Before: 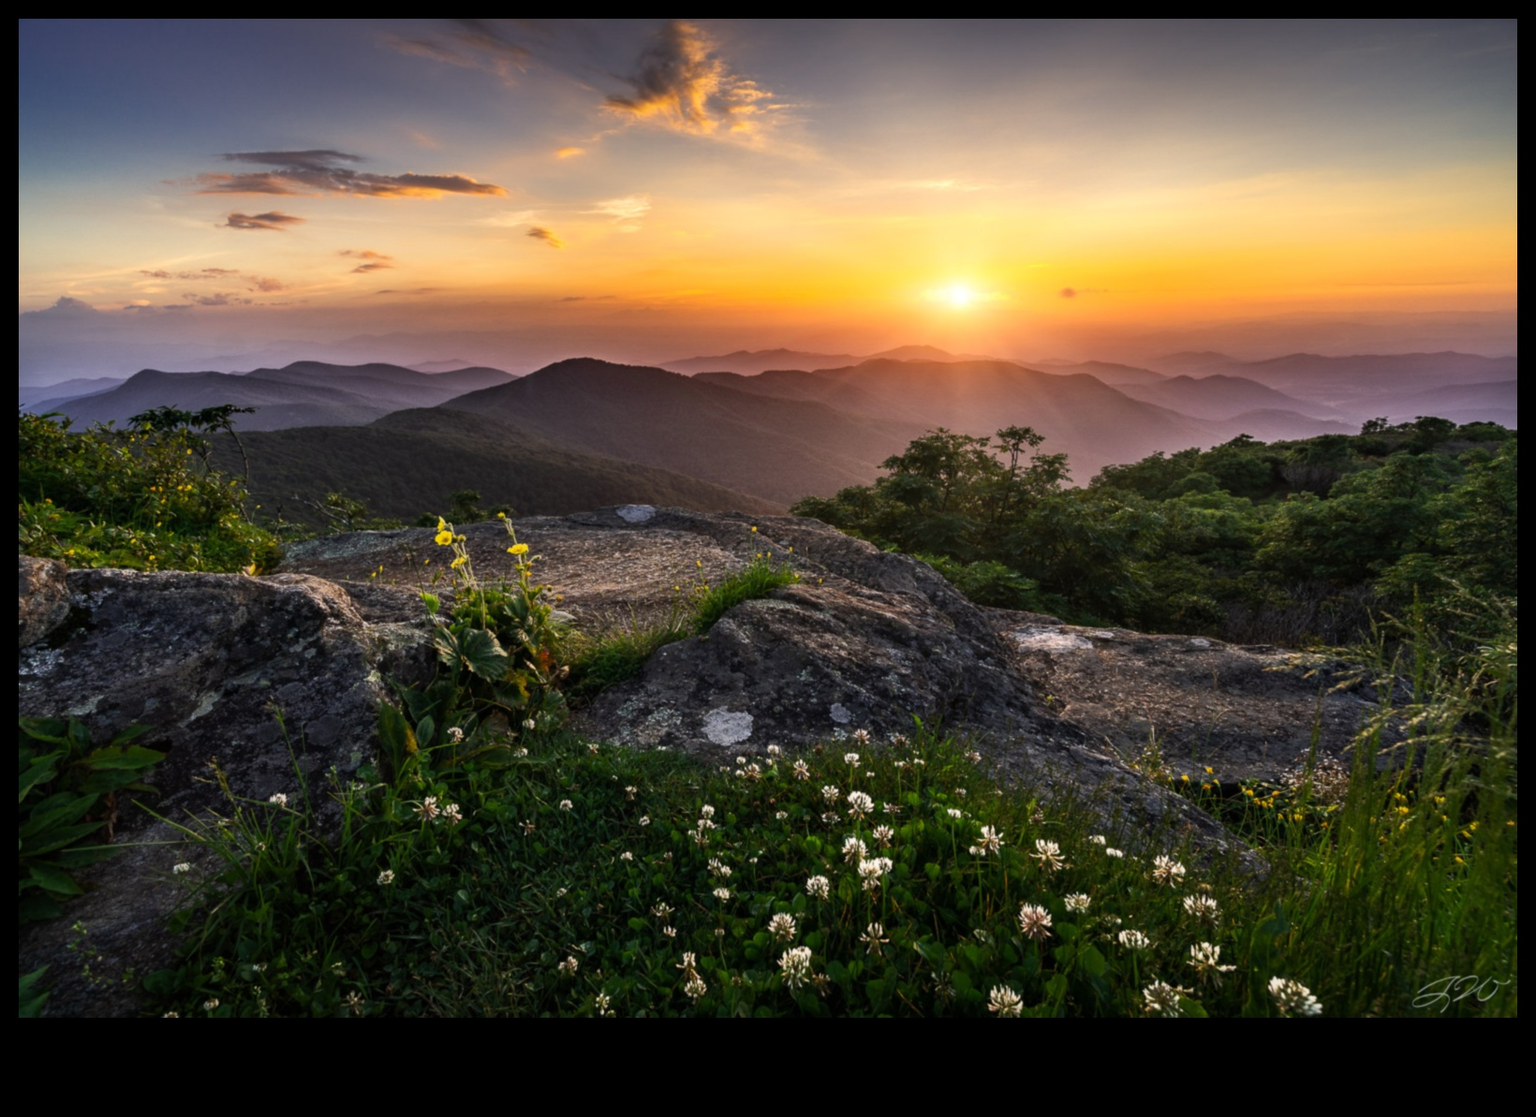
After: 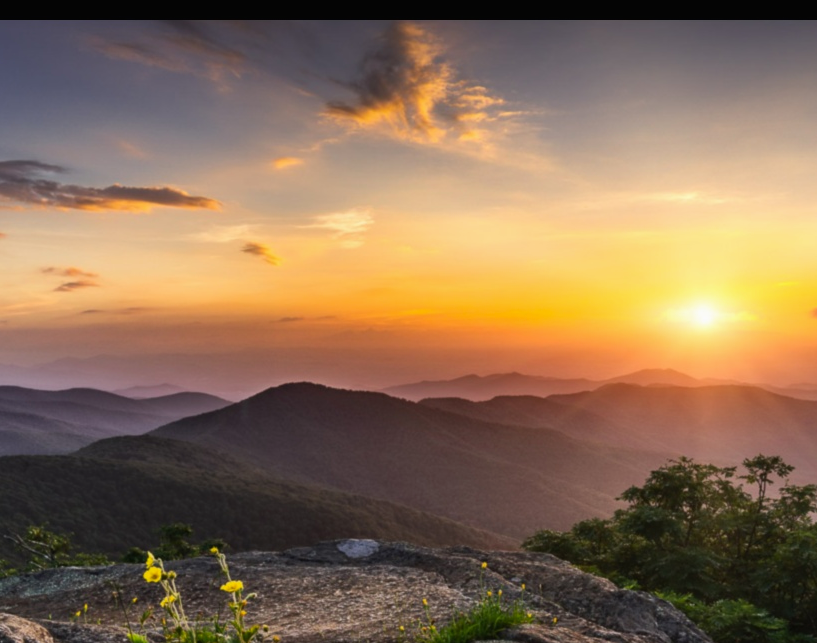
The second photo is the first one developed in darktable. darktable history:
contrast brightness saturation: contrast -0.024, brightness -0.013, saturation 0.036
crop: left 19.594%, right 30.57%, bottom 46.032%
